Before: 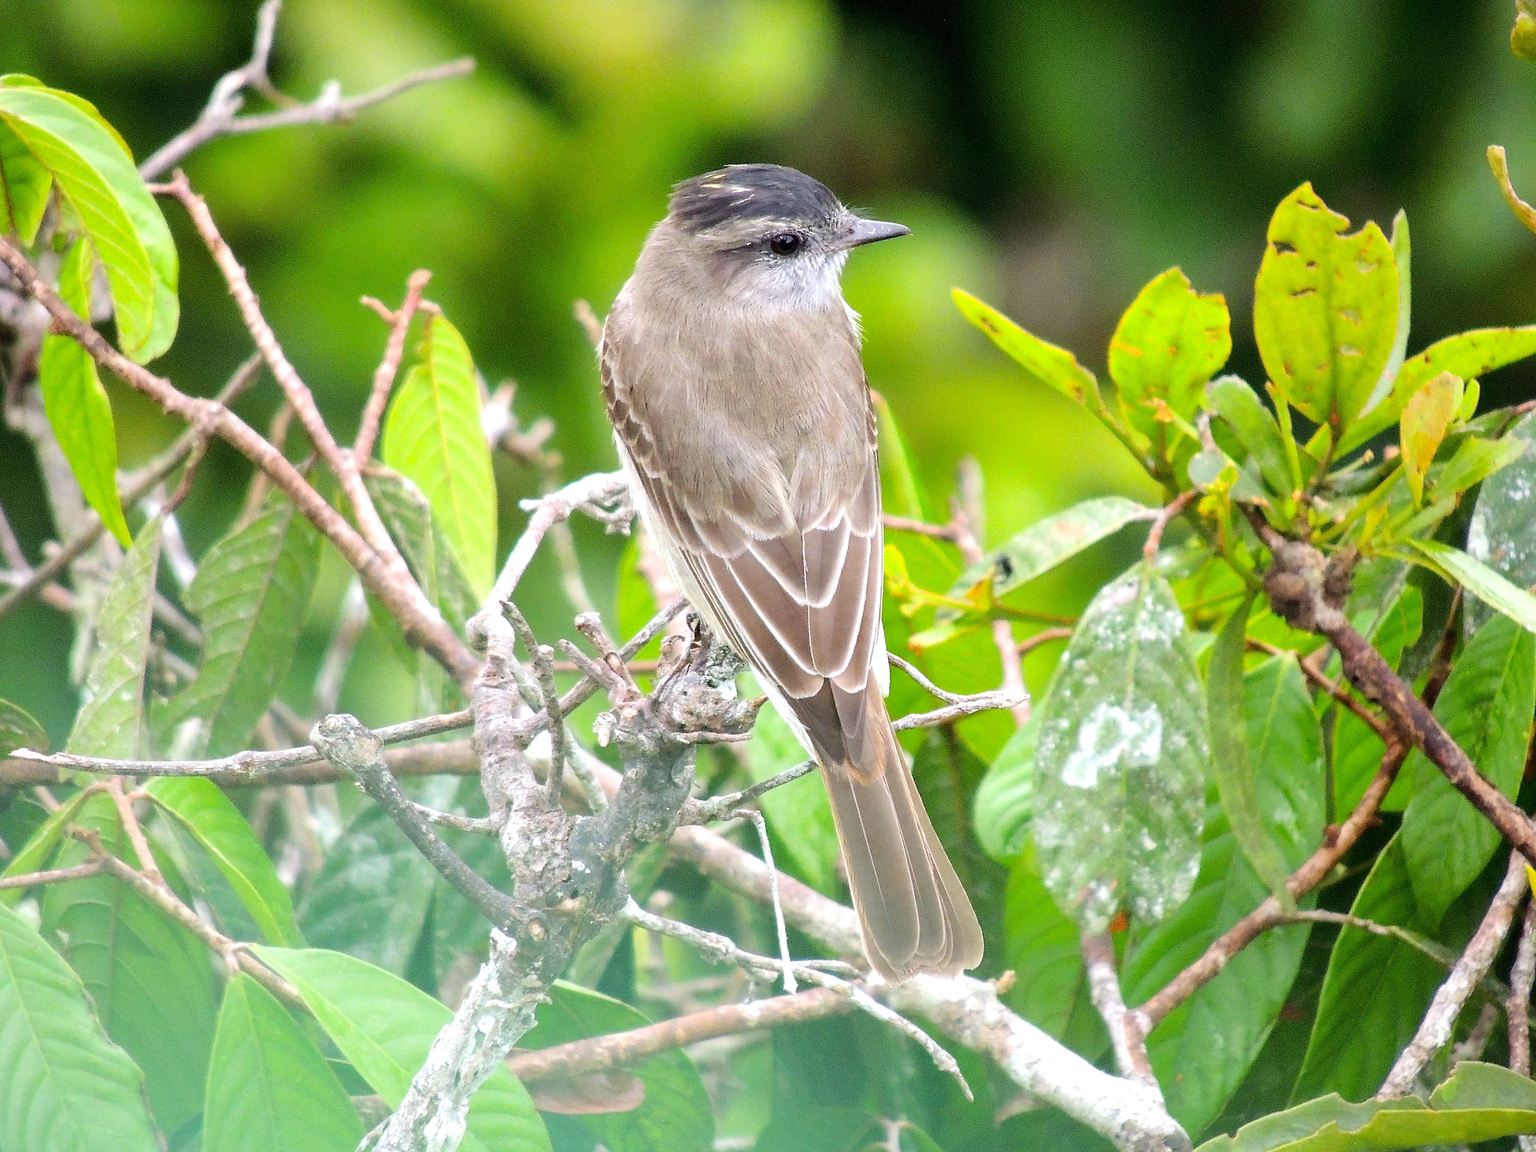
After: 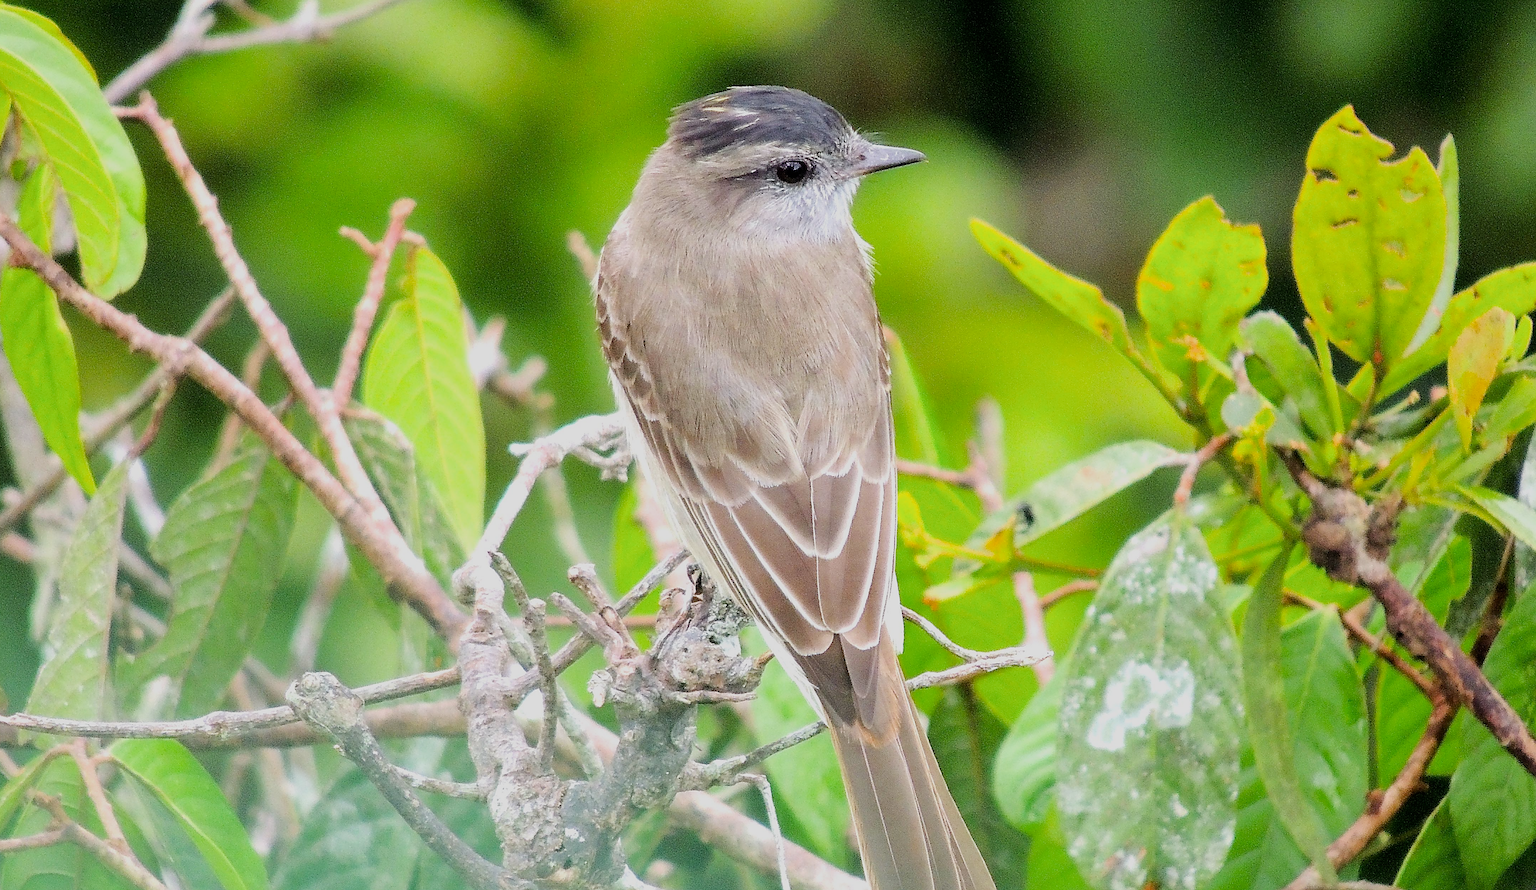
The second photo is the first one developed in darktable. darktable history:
crop: left 2.737%, top 7.287%, right 3.421%, bottom 20.179%
color zones: curves: ch1 [(0, 0.523) (0.143, 0.545) (0.286, 0.52) (0.429, 0.506) (0.571, 0.503) (0.714, 0.503) (0.857, 0.508) (1, 0.523)]
filmic rgb: hardness 4.17
sharpen: on, module defaults
